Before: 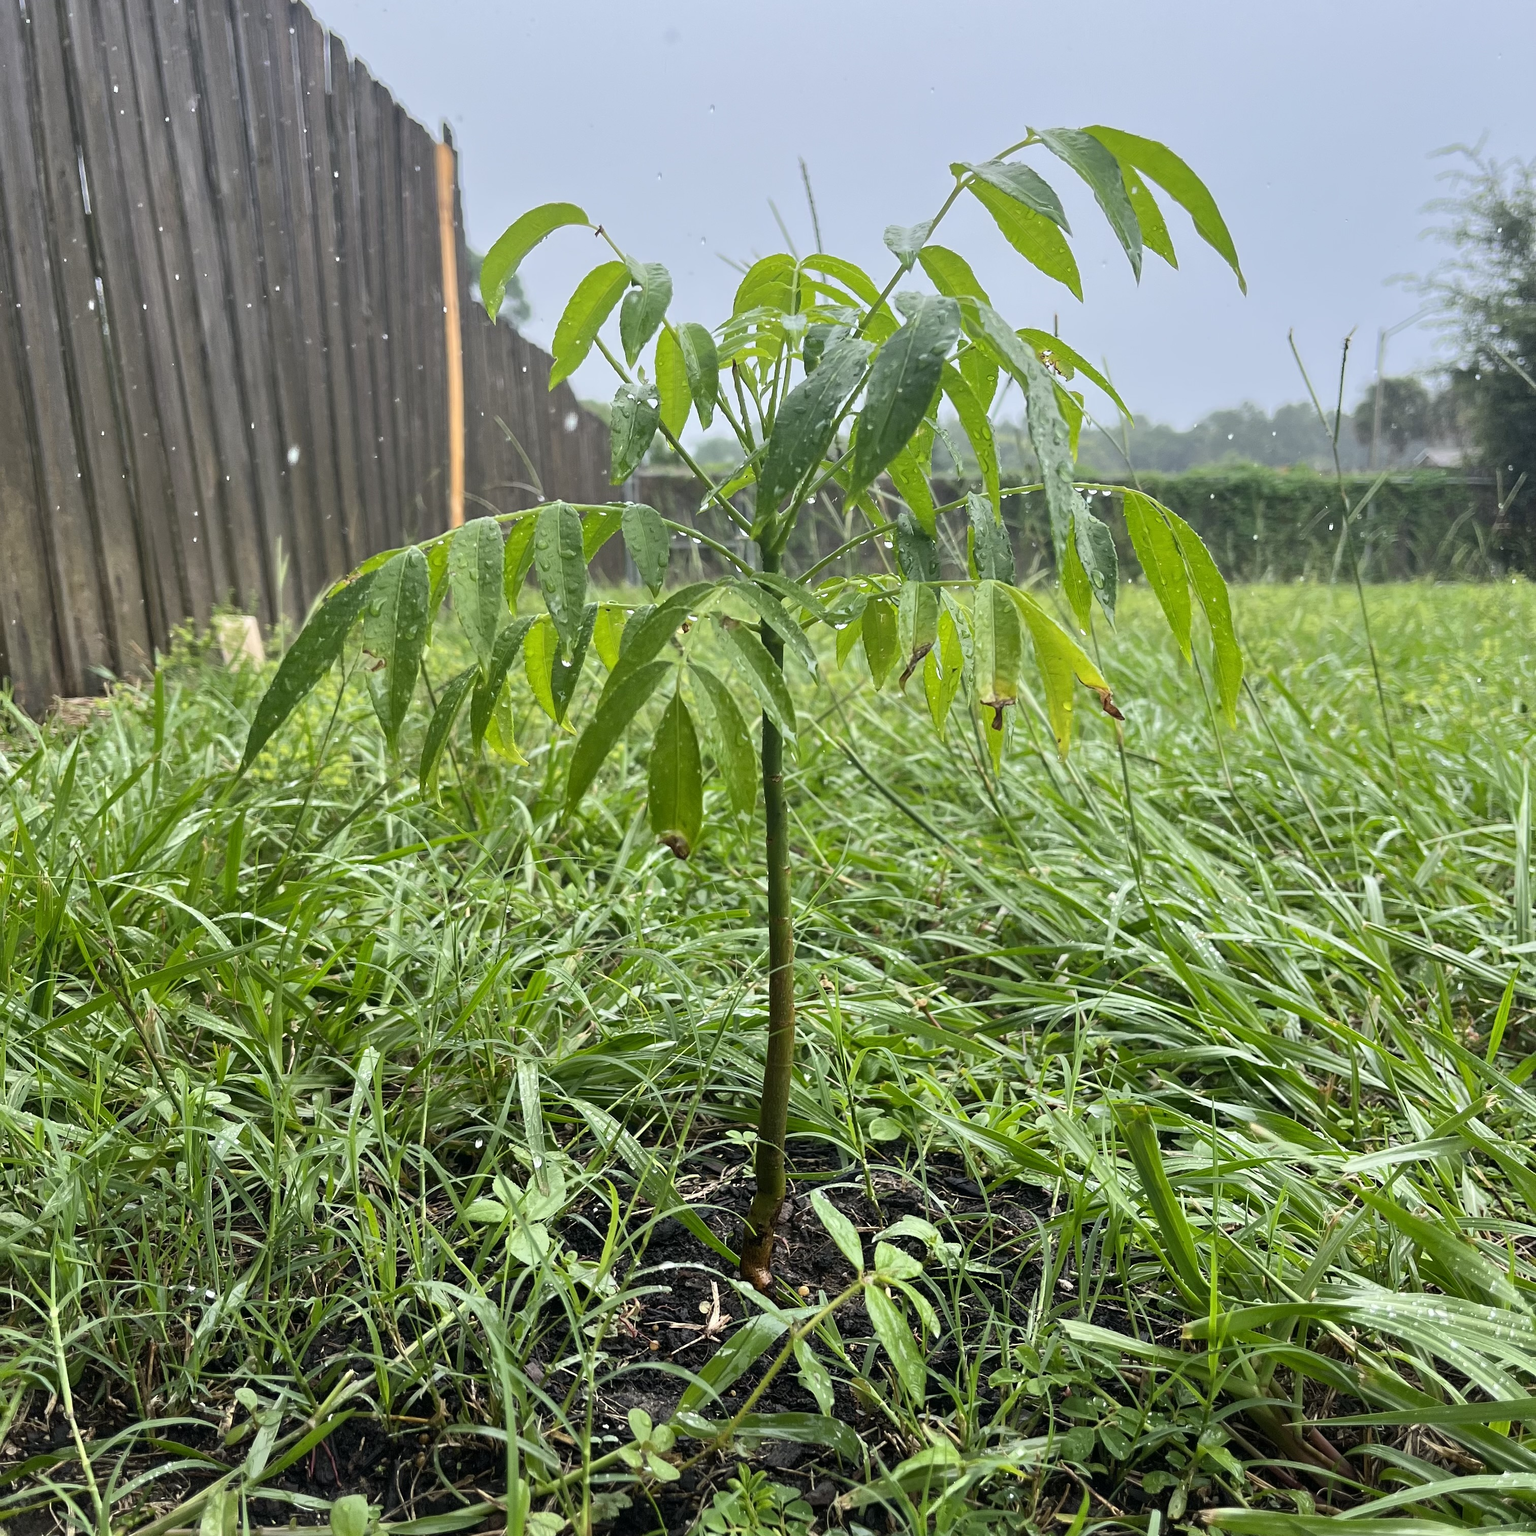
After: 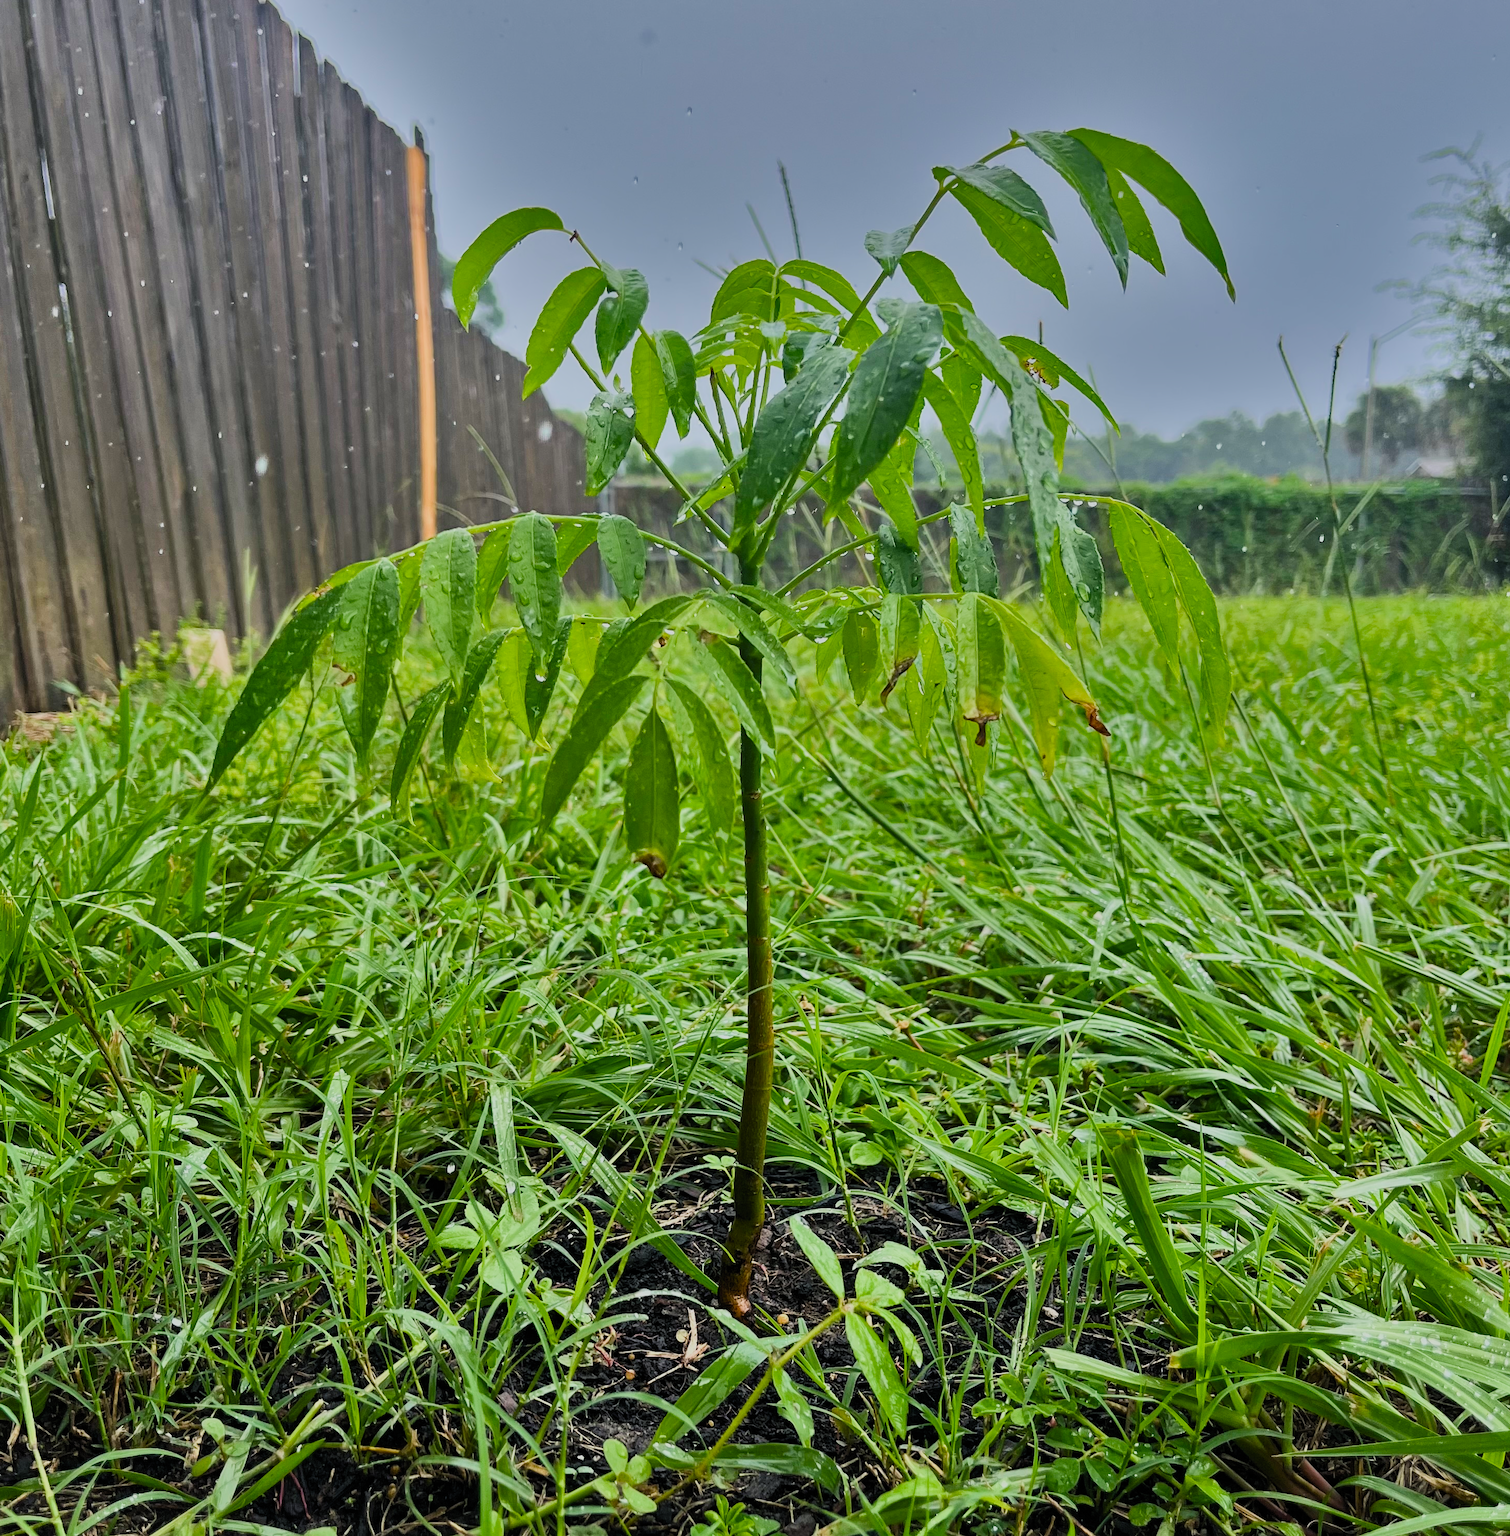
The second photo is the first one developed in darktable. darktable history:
crop and rotate: left 2.498%, right 1.24%, bottom 2.092%
filmic rgb: black relative exposure -7.65 EV, white relative exposure 4.56 EV, hardness 3.61, color science v5 (2021), contrast in shadows safe, contrast in highlights safe
shadows and highlights: shadows 24.52, highlights -78.13, soften with gaussian
color correction: highlights b* -0.06, saturation 1.33
color balance rgb: shadows lift › chroma 1.947%, shadows lift › hue 265.29°, perceptual saturation grading › global saturation 31.071%
contrast brightness saturation: contrast 0.107, saturation -0.154
